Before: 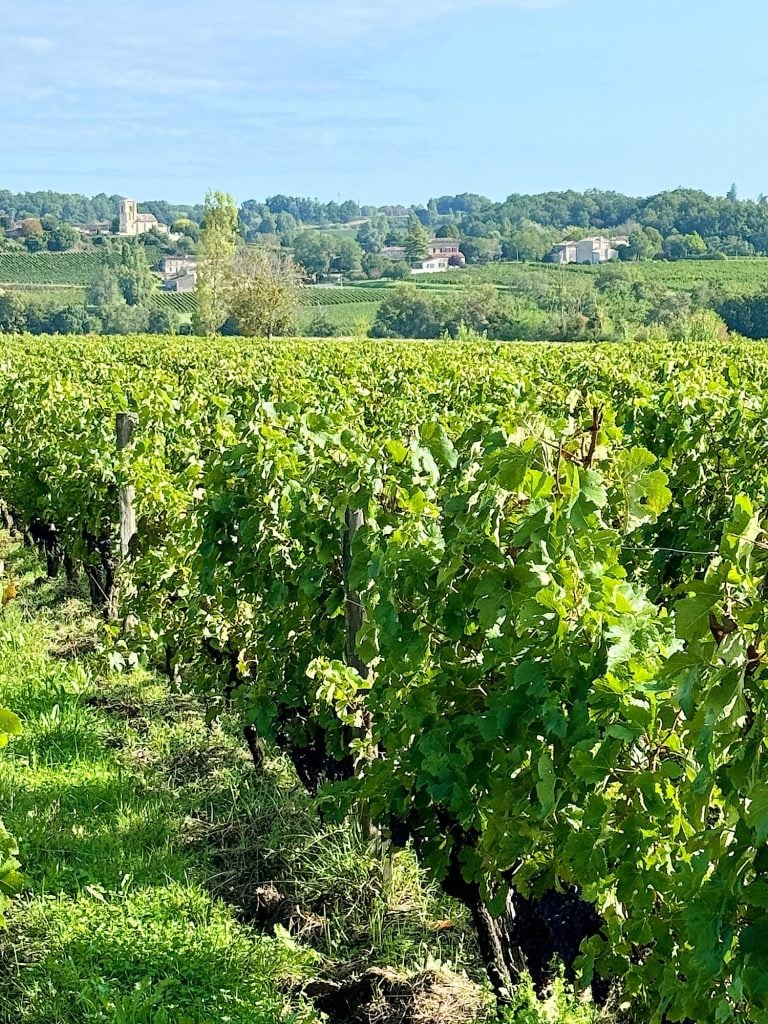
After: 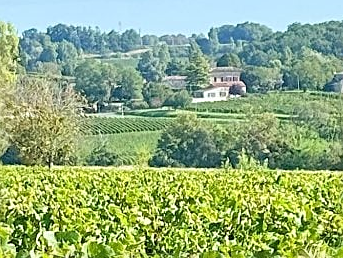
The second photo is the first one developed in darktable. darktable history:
sharpen: radius 2.14, amount 0.386, threshold 0.22
crop: left 28.643%, top 16.787%, right 26.59%, bottom 58.01%
